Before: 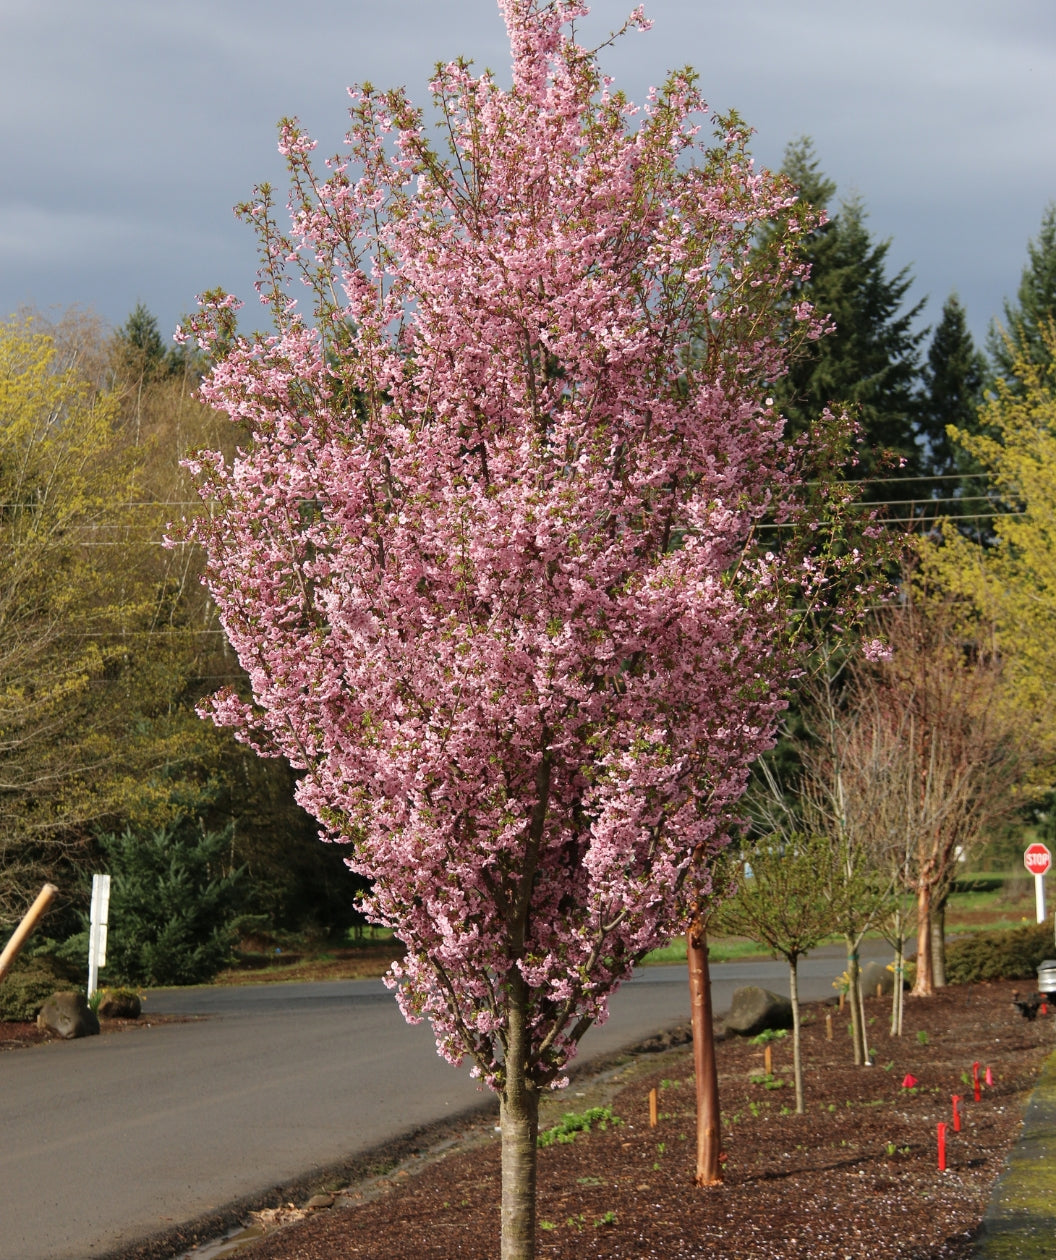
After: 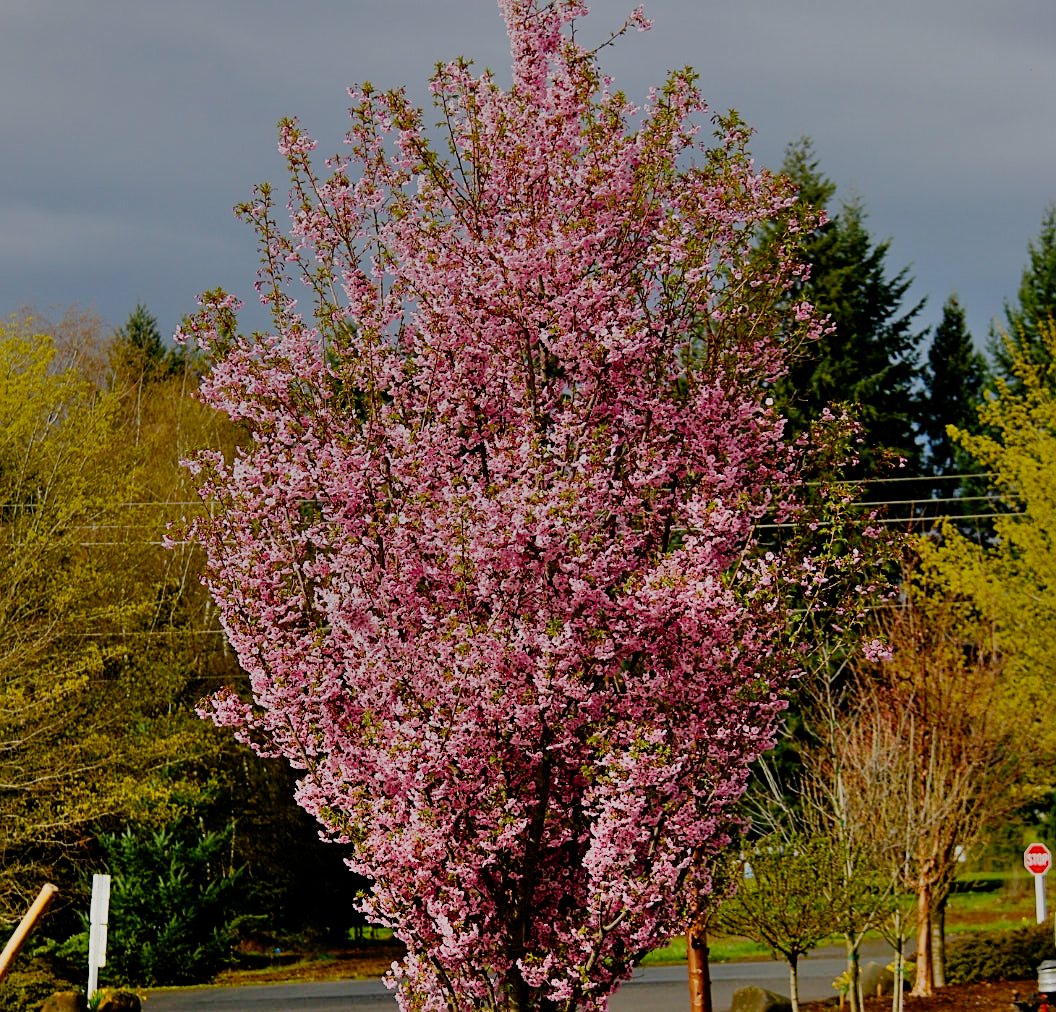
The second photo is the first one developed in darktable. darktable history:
color balance rgb: linear chroma grading › global chroma 18.9%, perceptual saturation grading › global saturation 20%, perceptual saturation grading › highlights -25%, perceptual saturation grading › shadows 50%, global vibrance 18.93%
shadows and highlights: low approximation 0.01, soften with gaussian
filmic rgb: middle gray luminance 30%, black relative exposure -9 EV, white relative exposure 7 EV, threshold 6 EV, target black luminance 0%, hardness 2.94, latitude 2.04%, contrast 0.963, highlights saturation mix 5%, shadows ↔ highlights balance 12.16%, add noise in highlights 0, preserve chrominance no, color science v3 (2019), use custom middle-gray values true, iterations of high-quality reconstruction 0, contrast in highlights soft, enable highlight reconstruction true
crop: bottom 19.644%
sharpen: on, module defaults
